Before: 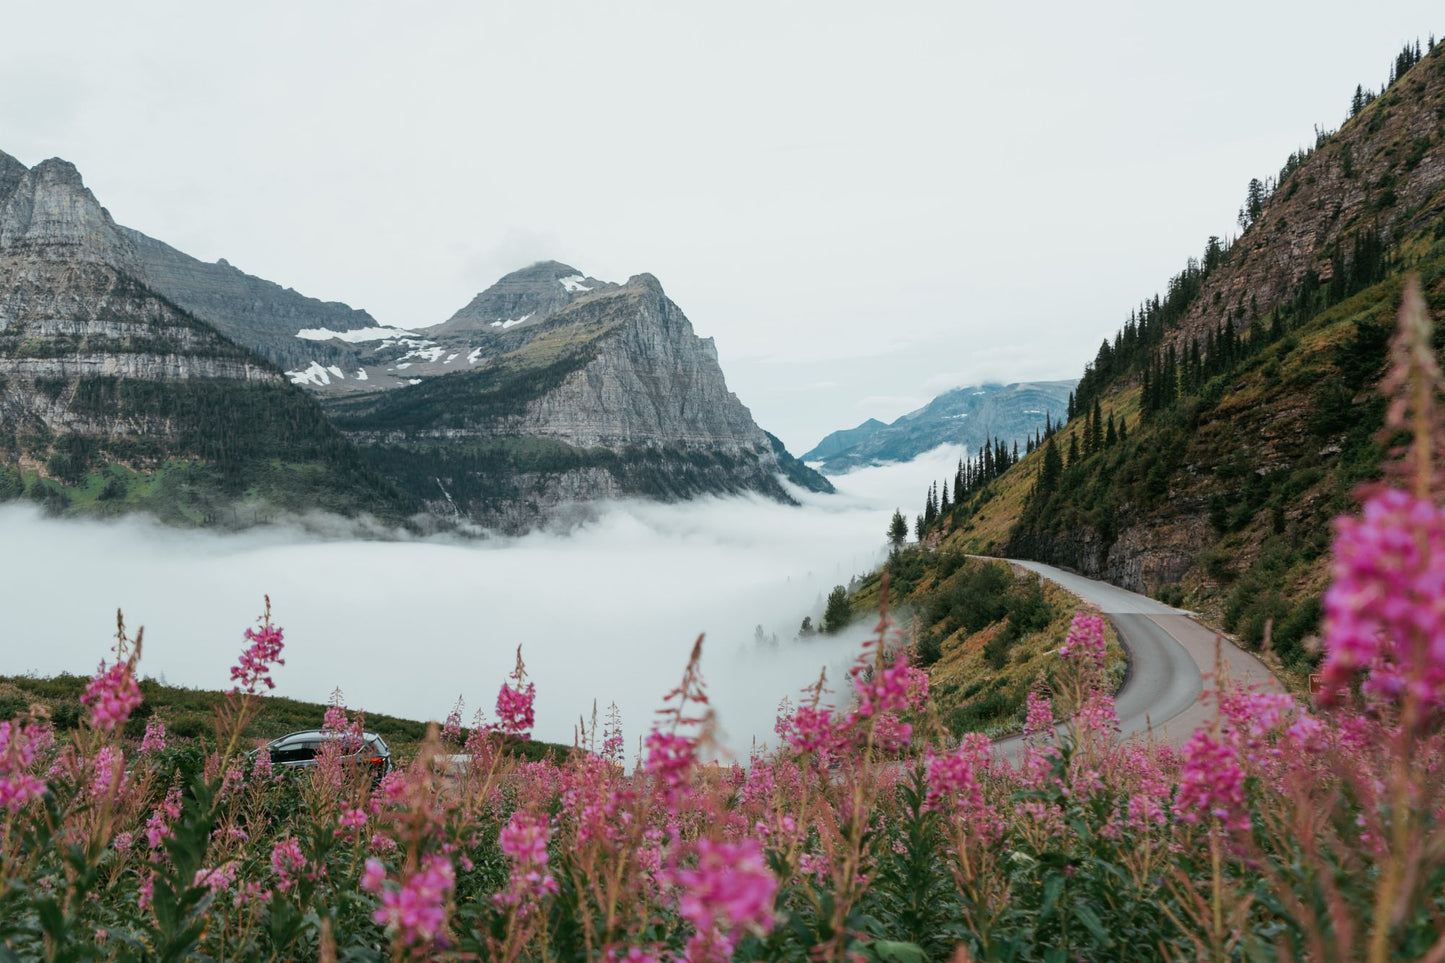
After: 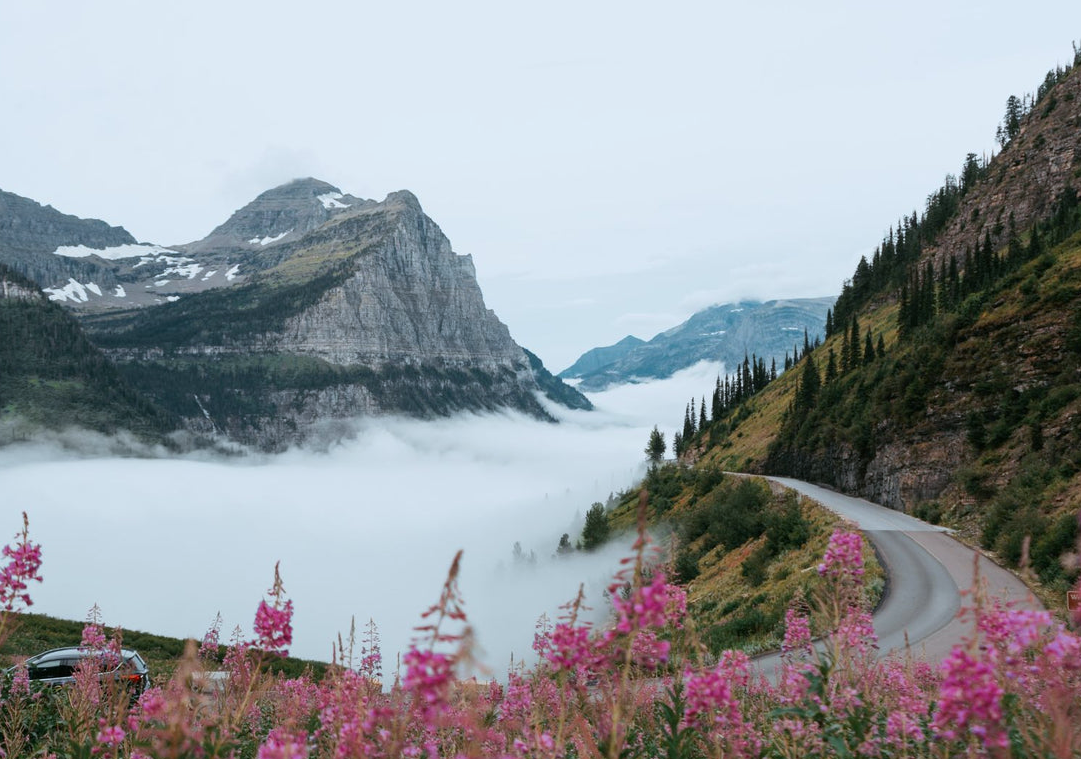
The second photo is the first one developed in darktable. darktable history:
white balance: red 0.967, blue 1.049
crop: left 16.768%, top 8.653%, right 8.362%, bottom 12.485%
